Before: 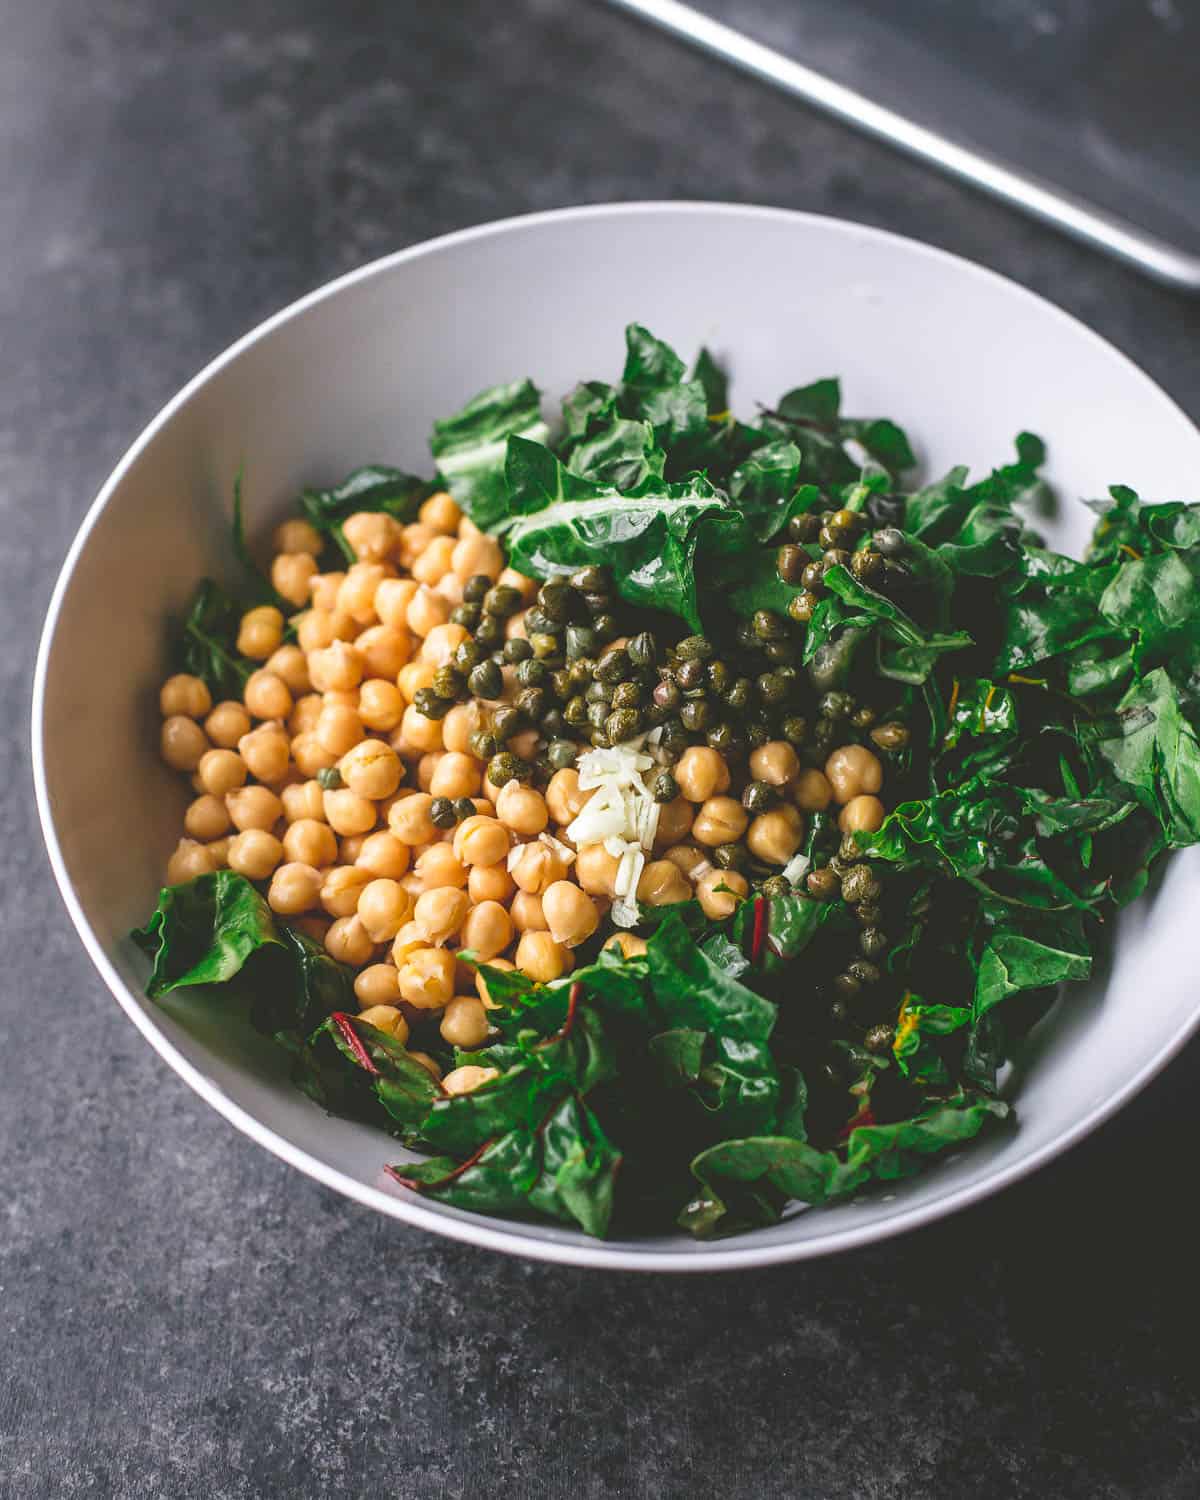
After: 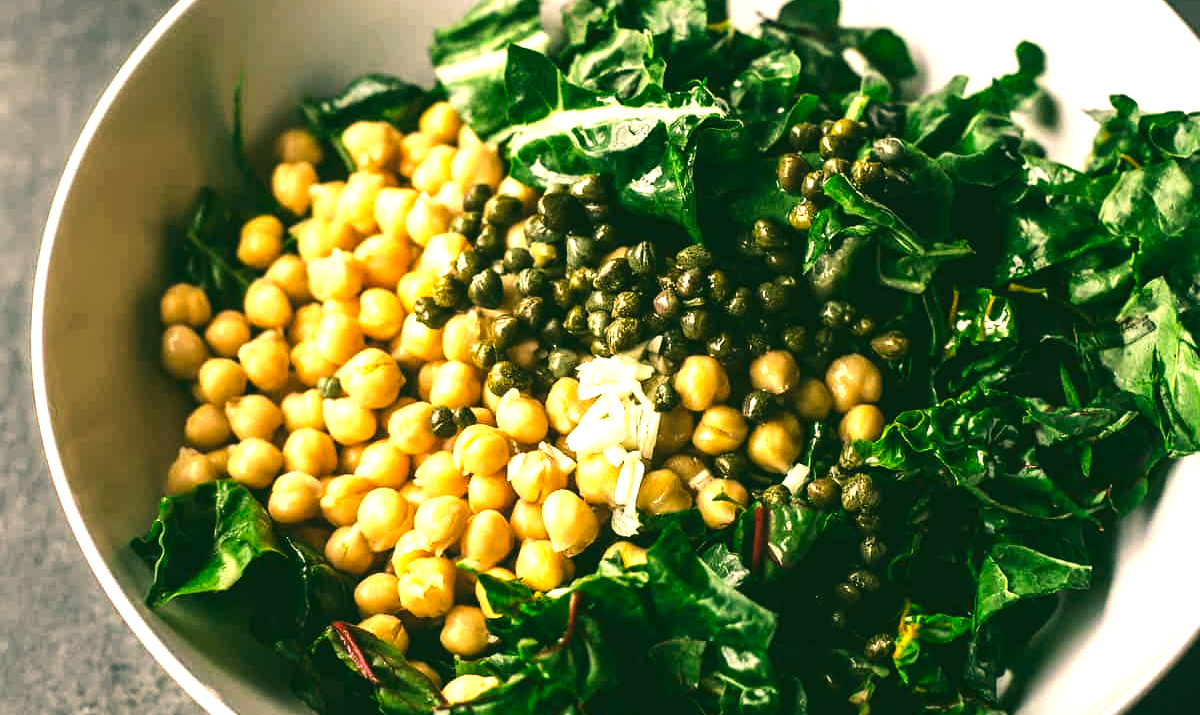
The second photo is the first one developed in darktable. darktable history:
crop and rotate: top 26.136%, bottom 26.172%
tone equalizer: -8 EV -1.12 EV, -7 EV -1.01 EV, -6 EV -0.885 EV, -5 EV -0.57 EV, -3 EV 0.544 EV, -2 EV 0.868 EV, -1 EV 1 EV, +0 EV 1.06 EV, edges refinement/feathering 500, mask exposure compensation -1.57 EV, preserve details no
velvia: on, module defaults
color correction: highlights a* 4.98, highlights b* 23.96, shadows a* -16.14, shadows b* 3.78
